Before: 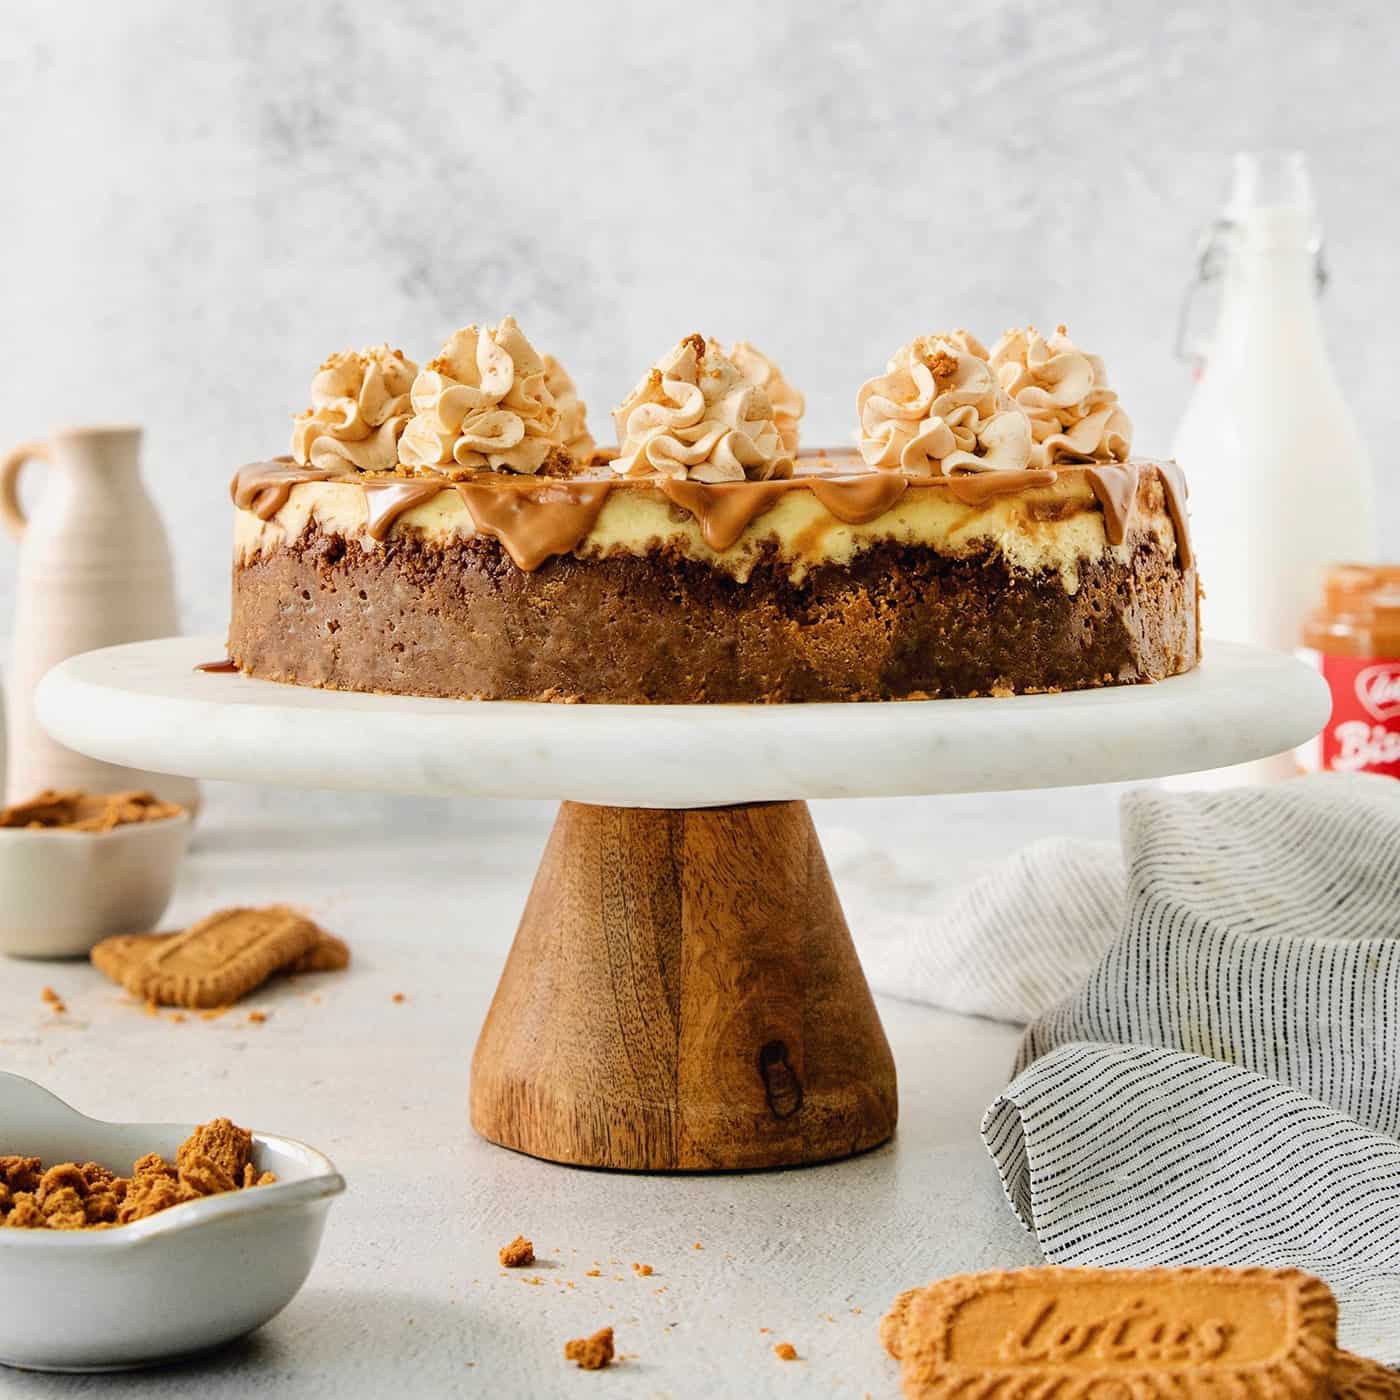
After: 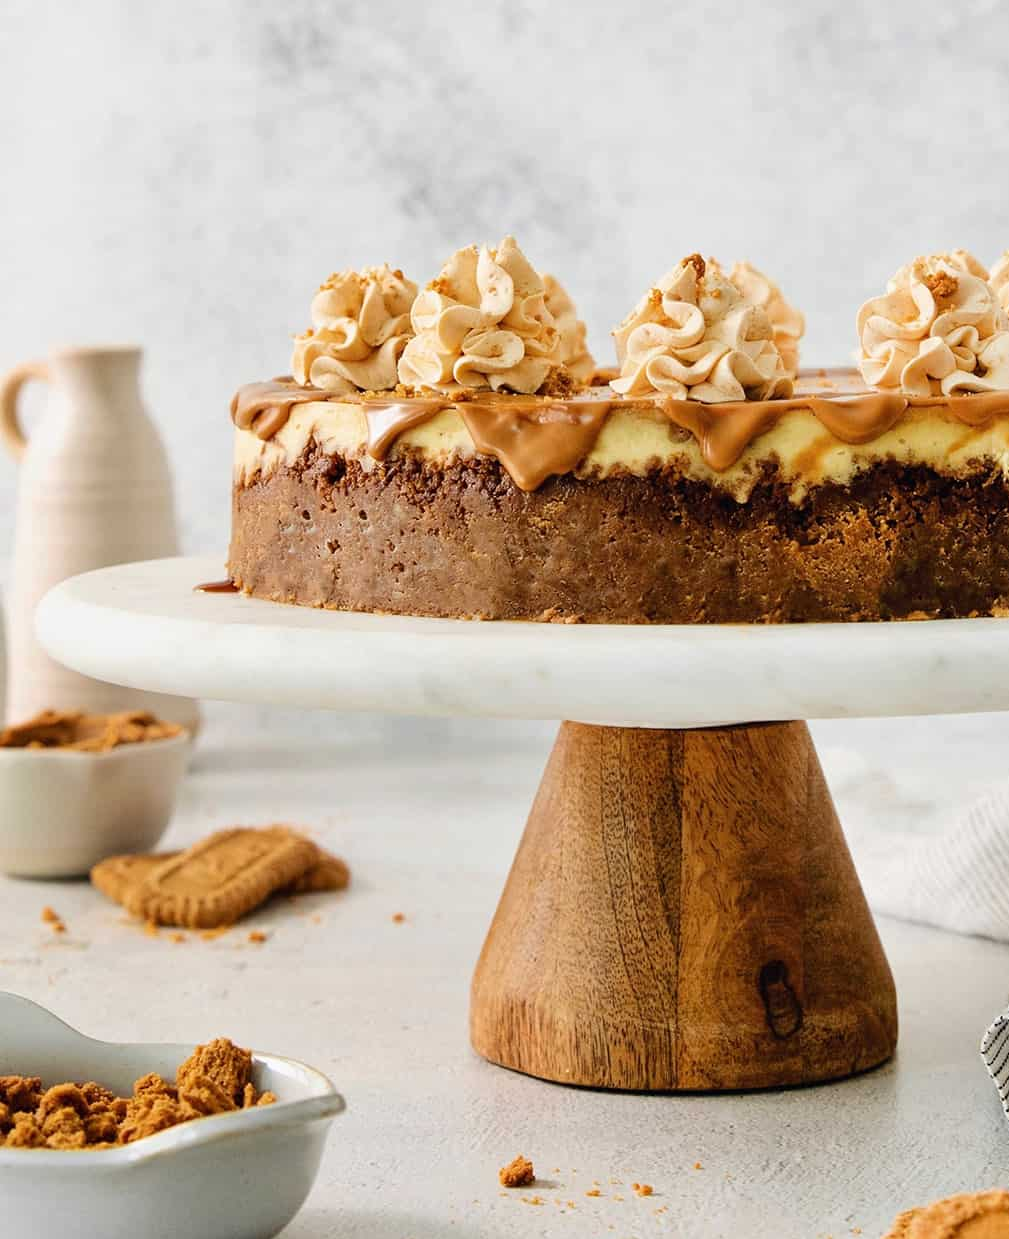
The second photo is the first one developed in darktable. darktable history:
crop: top 5.737%, right 27.912%, bottom 5.739%
